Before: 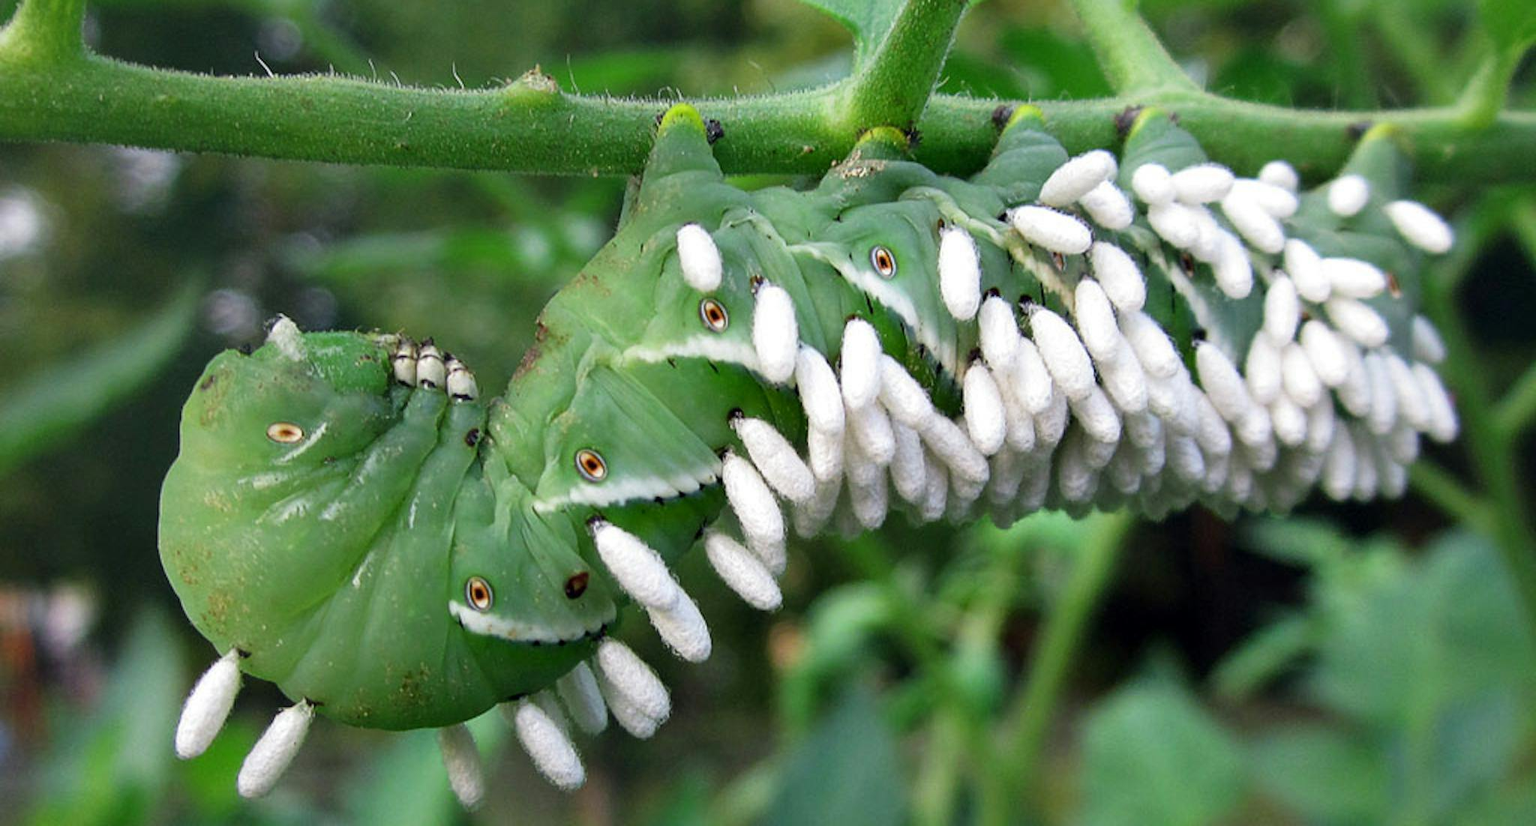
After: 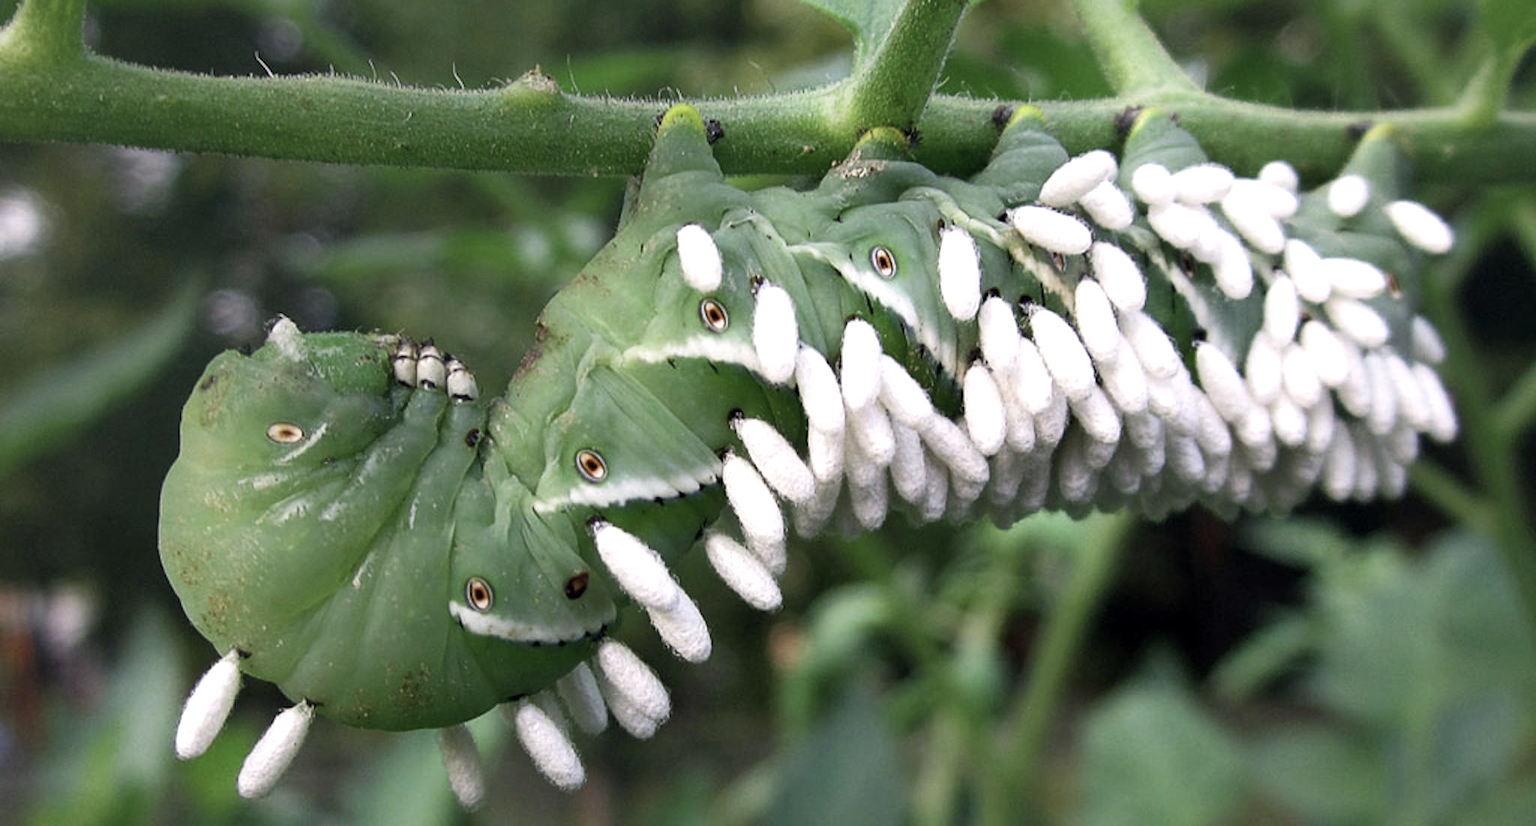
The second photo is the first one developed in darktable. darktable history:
tone equalizer: -8 EV -0.001 EV, -7 EV 0.001 EV, -6 EV -0.002 EV, -5 EV -0.003 EV, -4 EV -0.062 EV, -3 EV -0.222 EV, -2 EV -0.267 EV, -1 EV 0.105 EV, +0 EV 0.303 EV
white balance: red 0.976, blue 1.04
color correction: highlights a* 5.59, highlights b* 5.24, saturation 0.68
